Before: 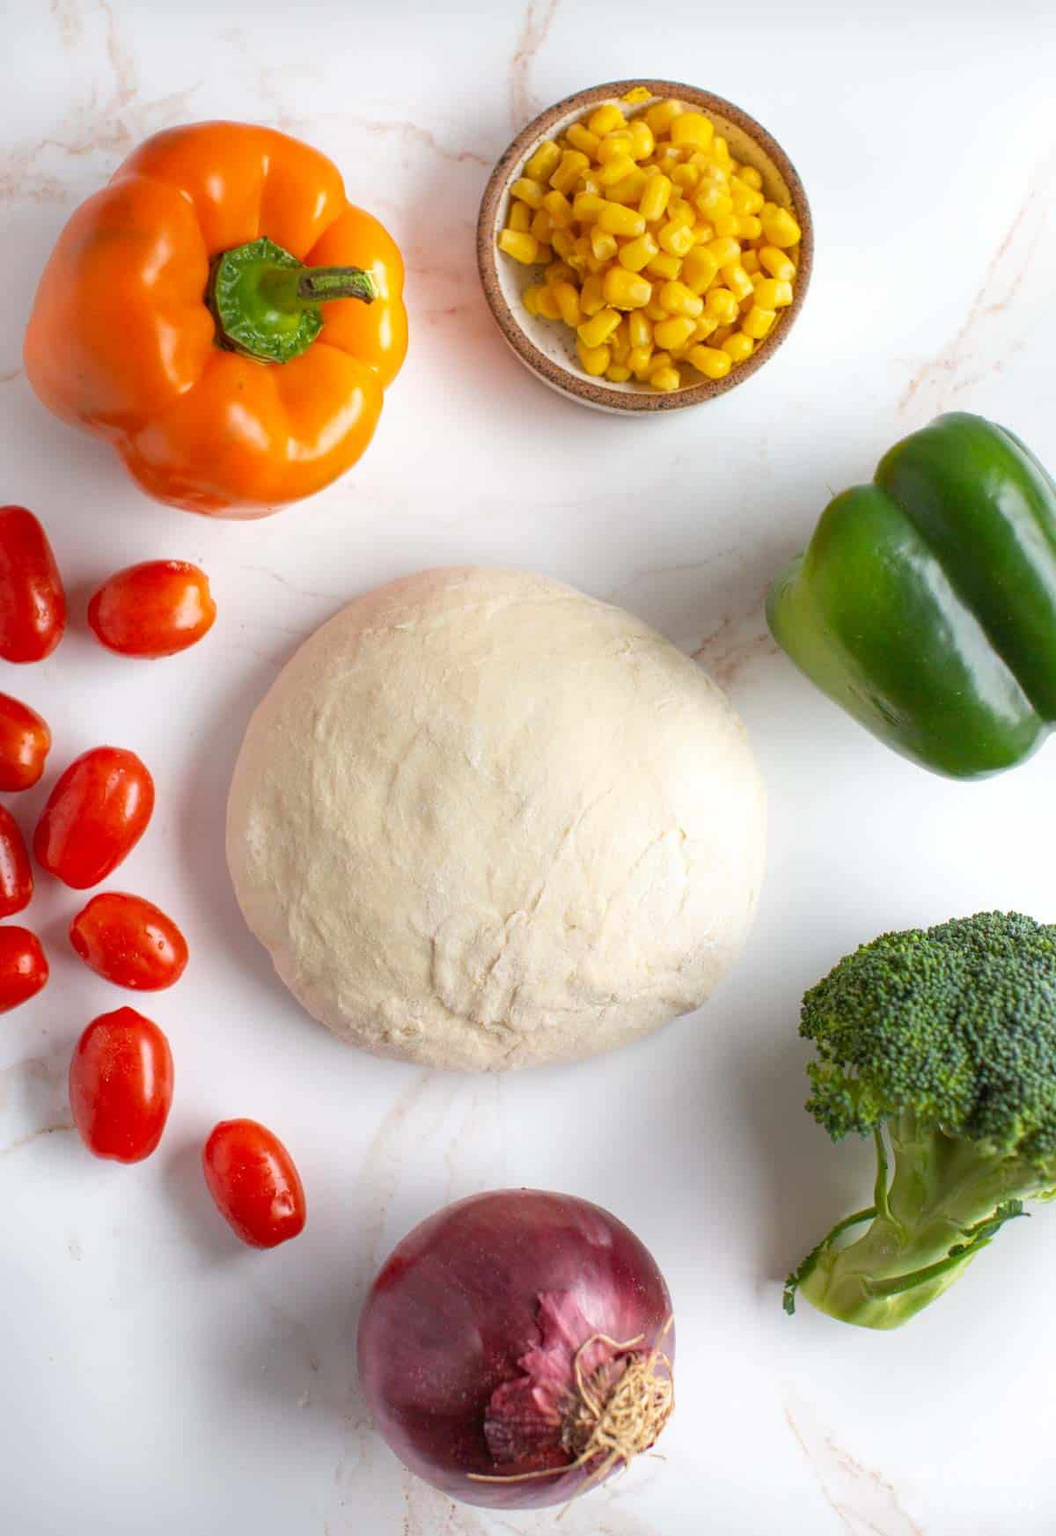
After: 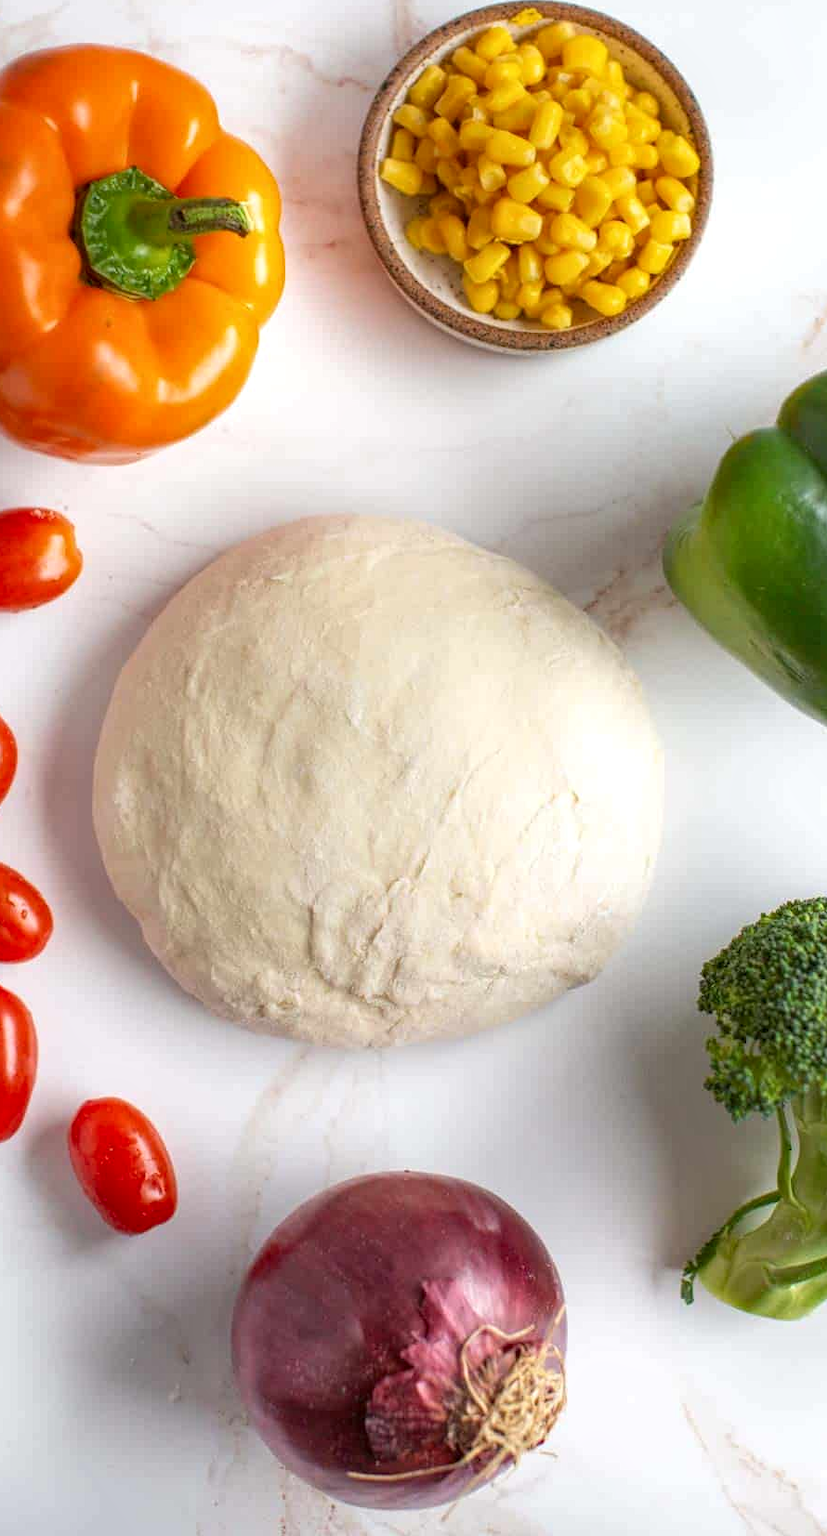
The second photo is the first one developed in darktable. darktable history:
local contrast: on, module defaults
crop and rotate: left 13.15%, top 5.251%, right 12.609%
